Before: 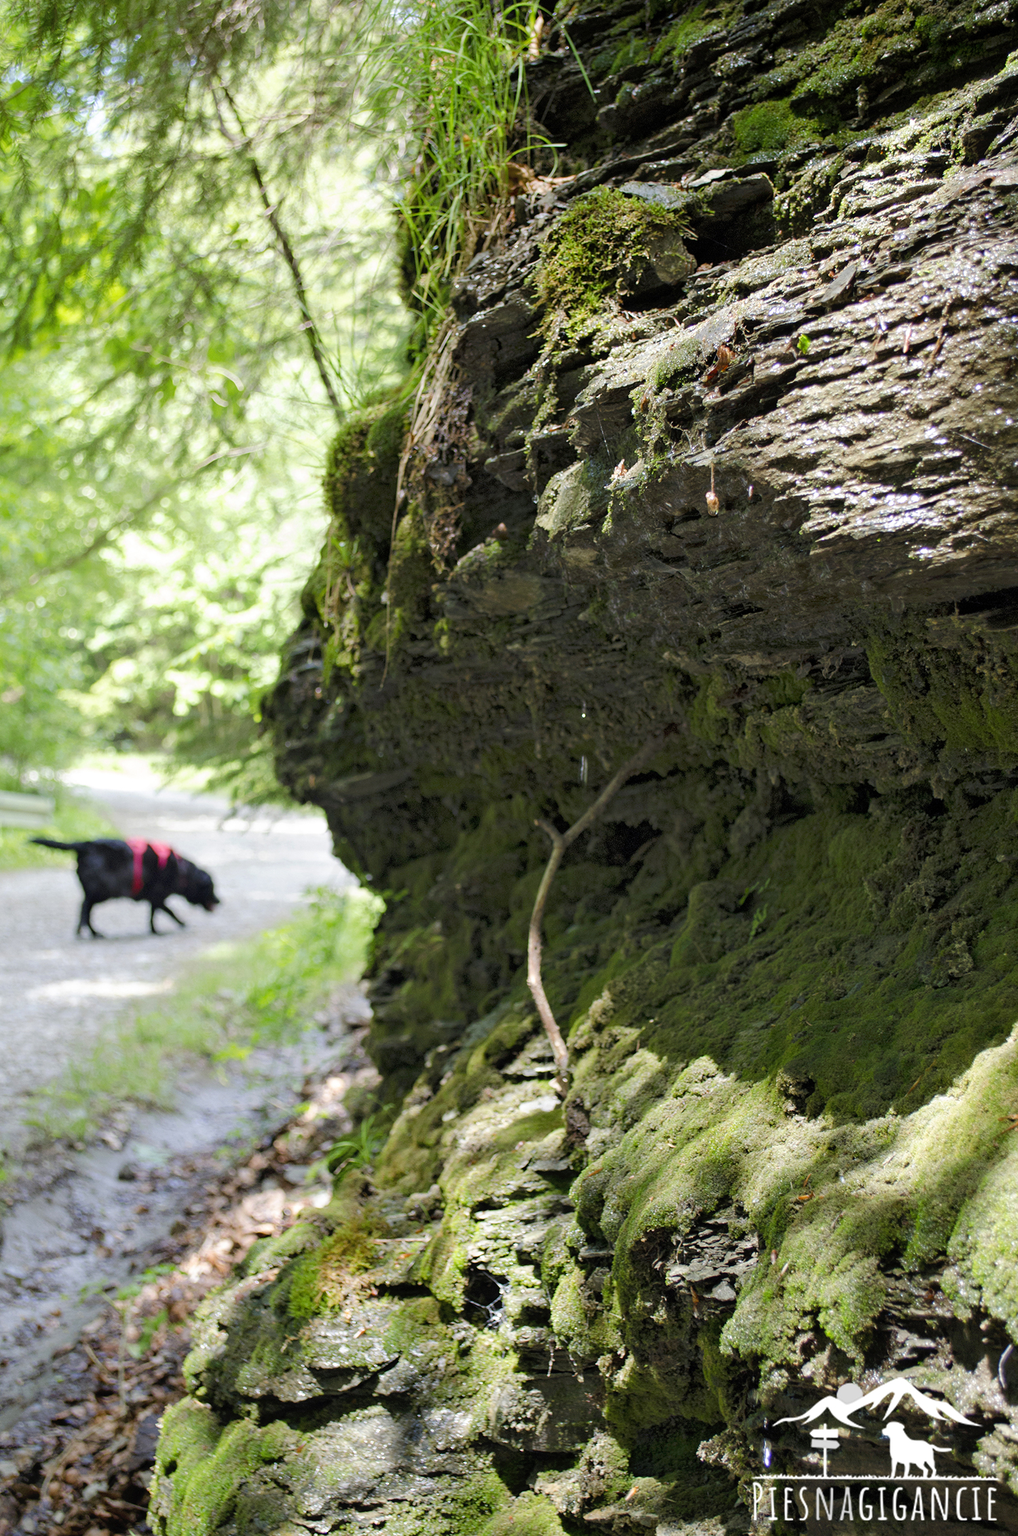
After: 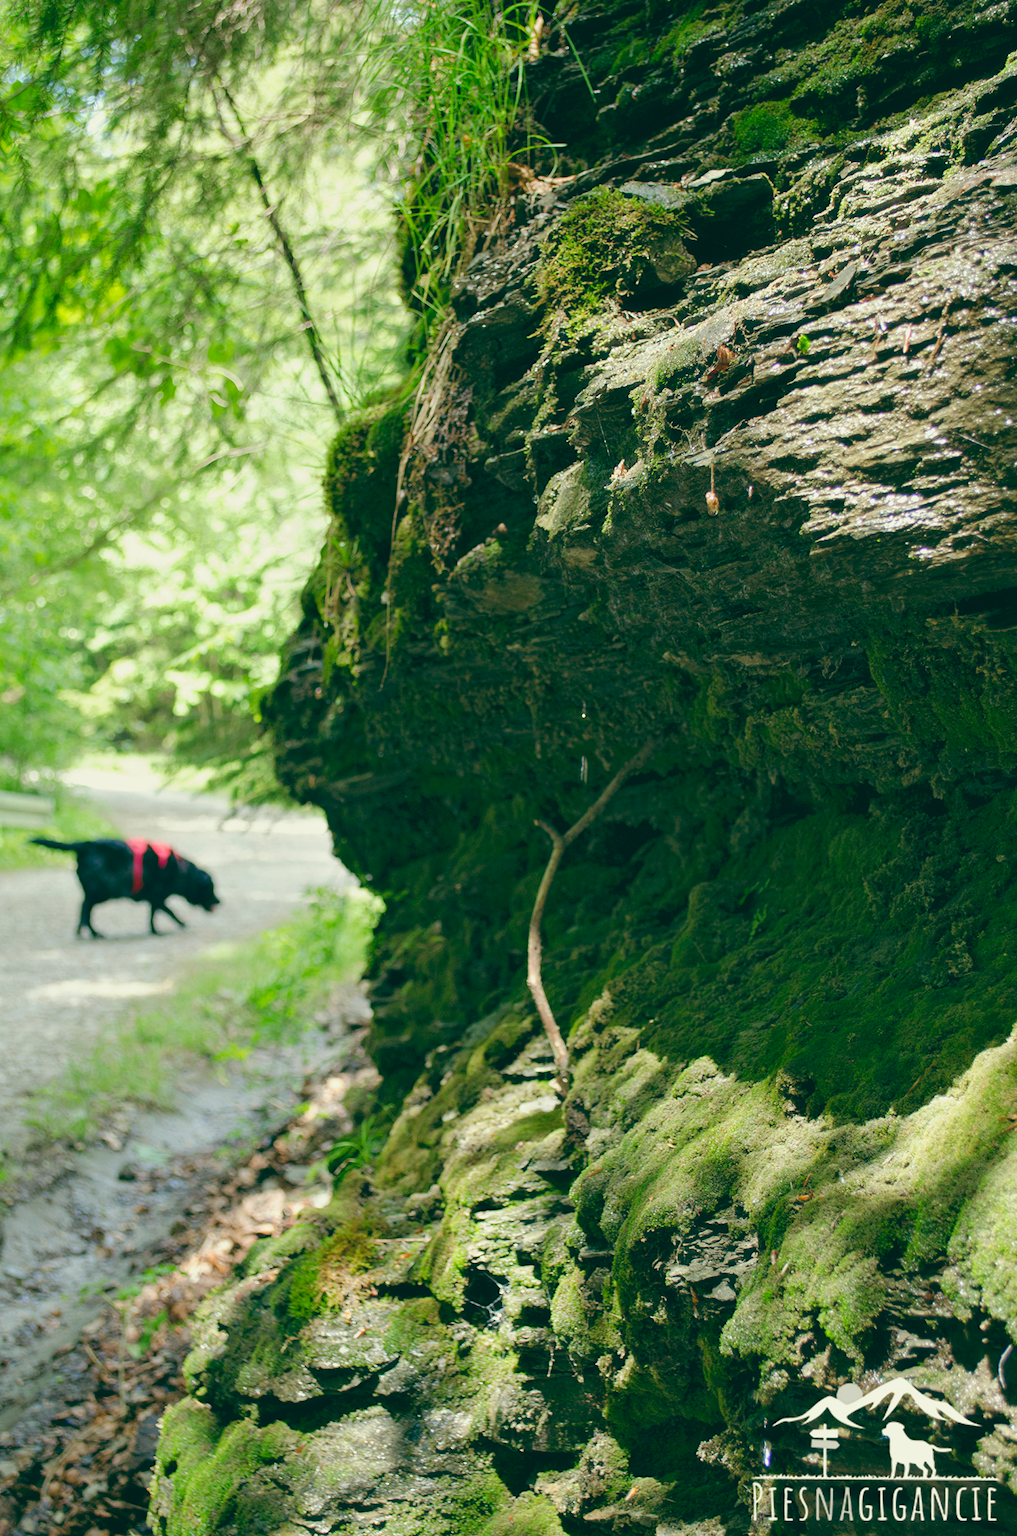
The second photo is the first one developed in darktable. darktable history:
tone equalizer: on, module defaults
color balance: lift [1.005, 0.99, 1.007, 1.01], gamma [1, 1.034, 1.032, 0.966], gain [0.873, 1.055, 1.067, 0.933]
color zones: curves: ch1 [(0.25, 0.5) (0.747, 0.71)]
haze removal: strength -0.05
